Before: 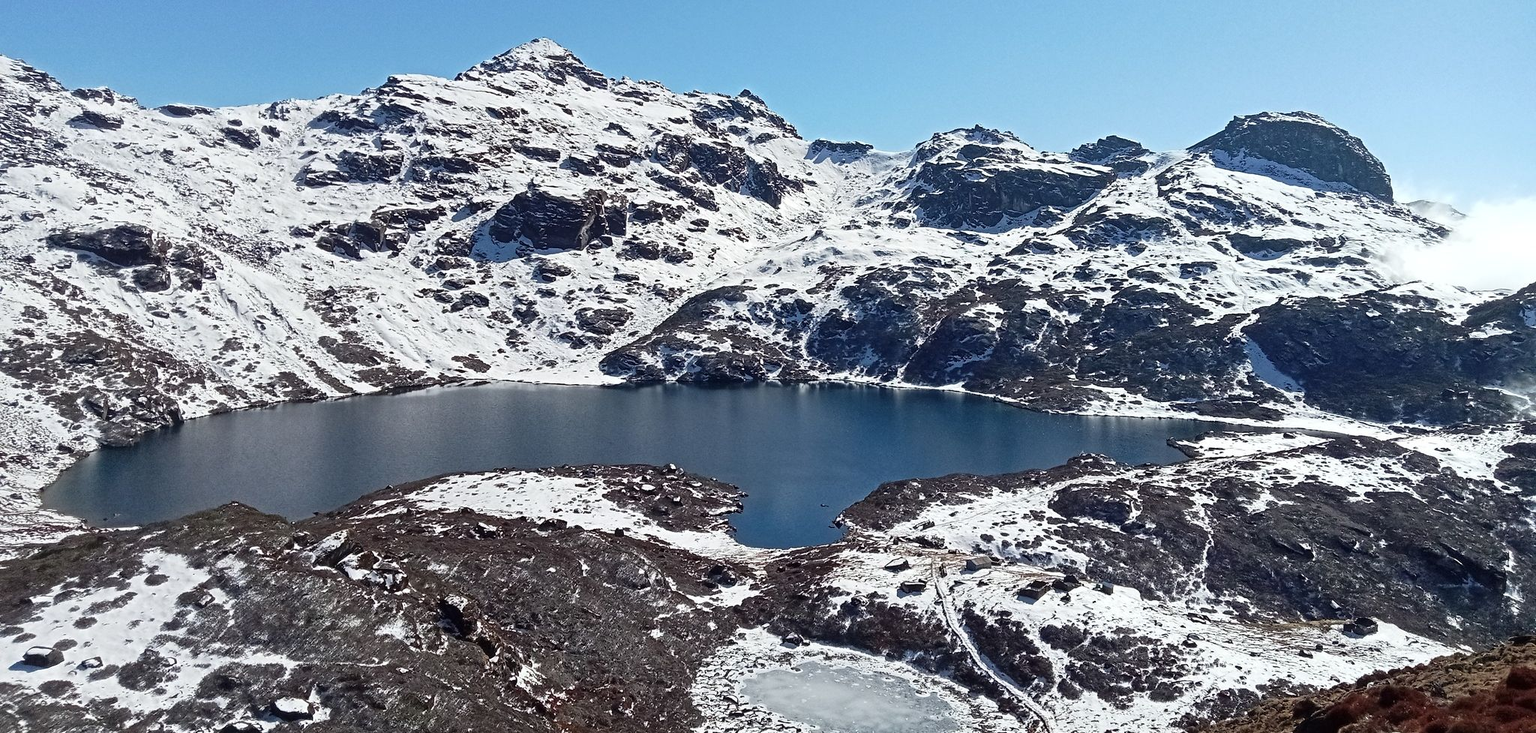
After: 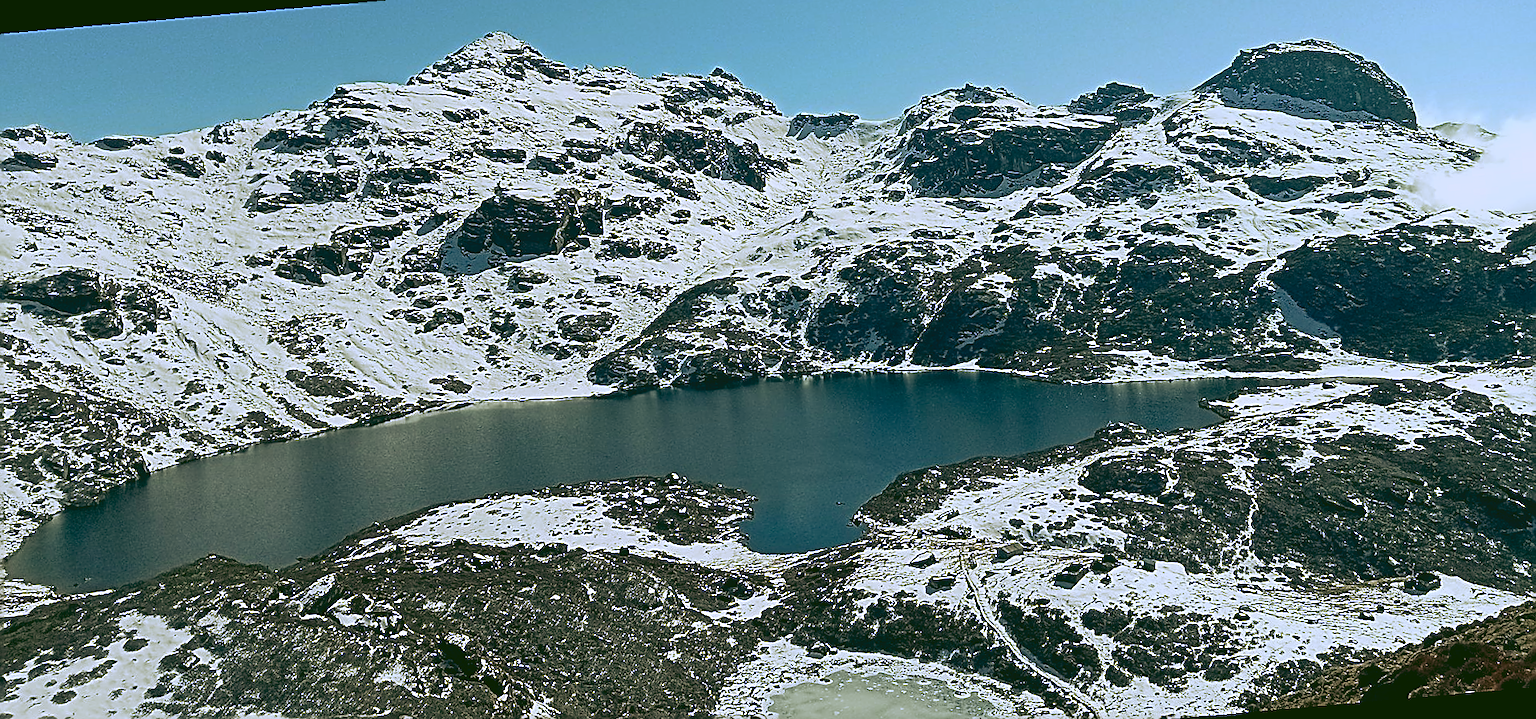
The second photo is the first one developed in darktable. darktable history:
rgb curve: curves: ch0 [(0.123, 0.061) (0.995, 0.887)]; ch1 [(0.06, 0.116) (1, 0.906)]; ch2 [(0, 0) (0.824, 0.69) (1, 1)], mode RGB, independent channels, compensate middle gray true
sharpen: radius 1.685, amount 1.294
rotate and perspective: rotation -5°, crop left 0.05, crop right 0.952, crop top 0.11, crop bottom 0.89
